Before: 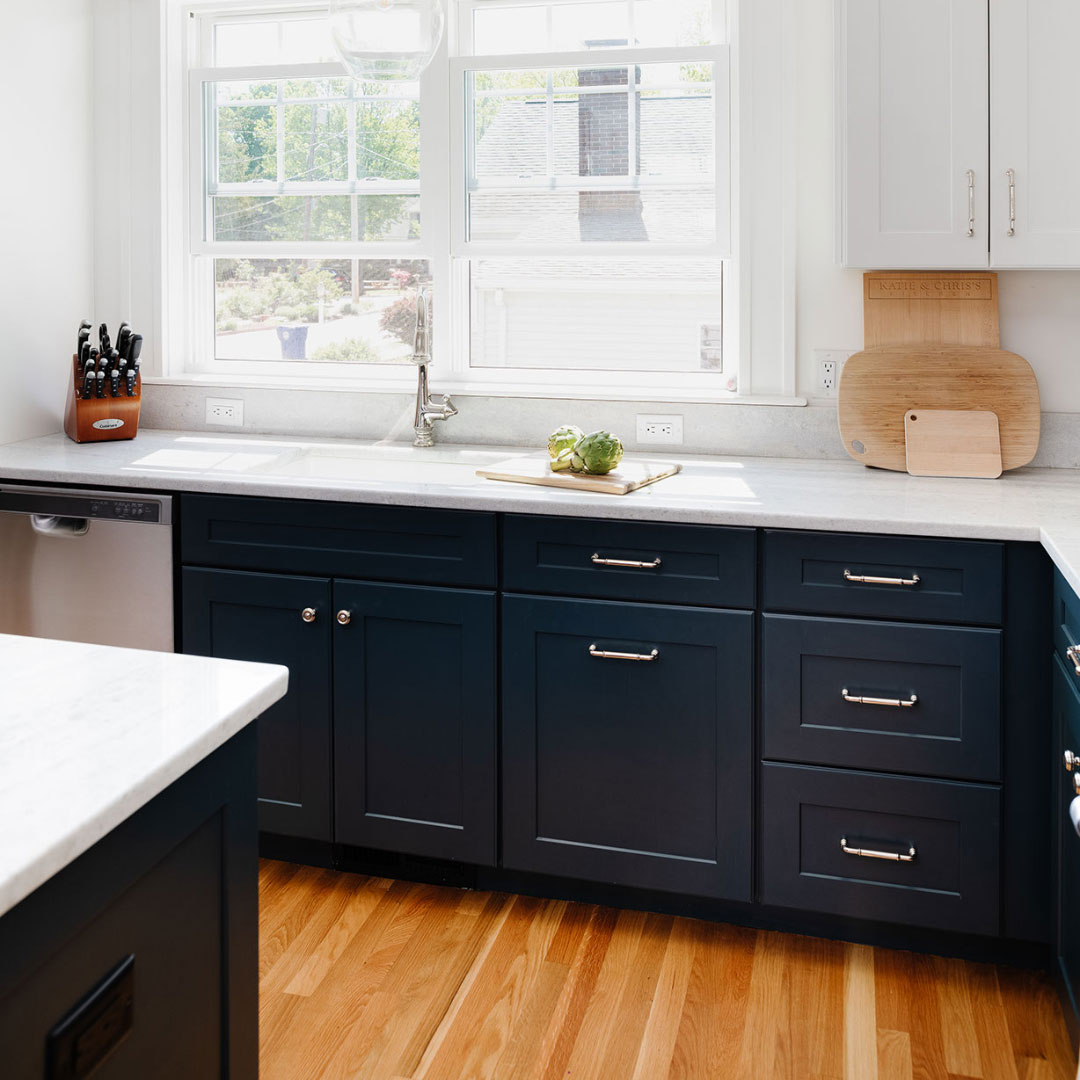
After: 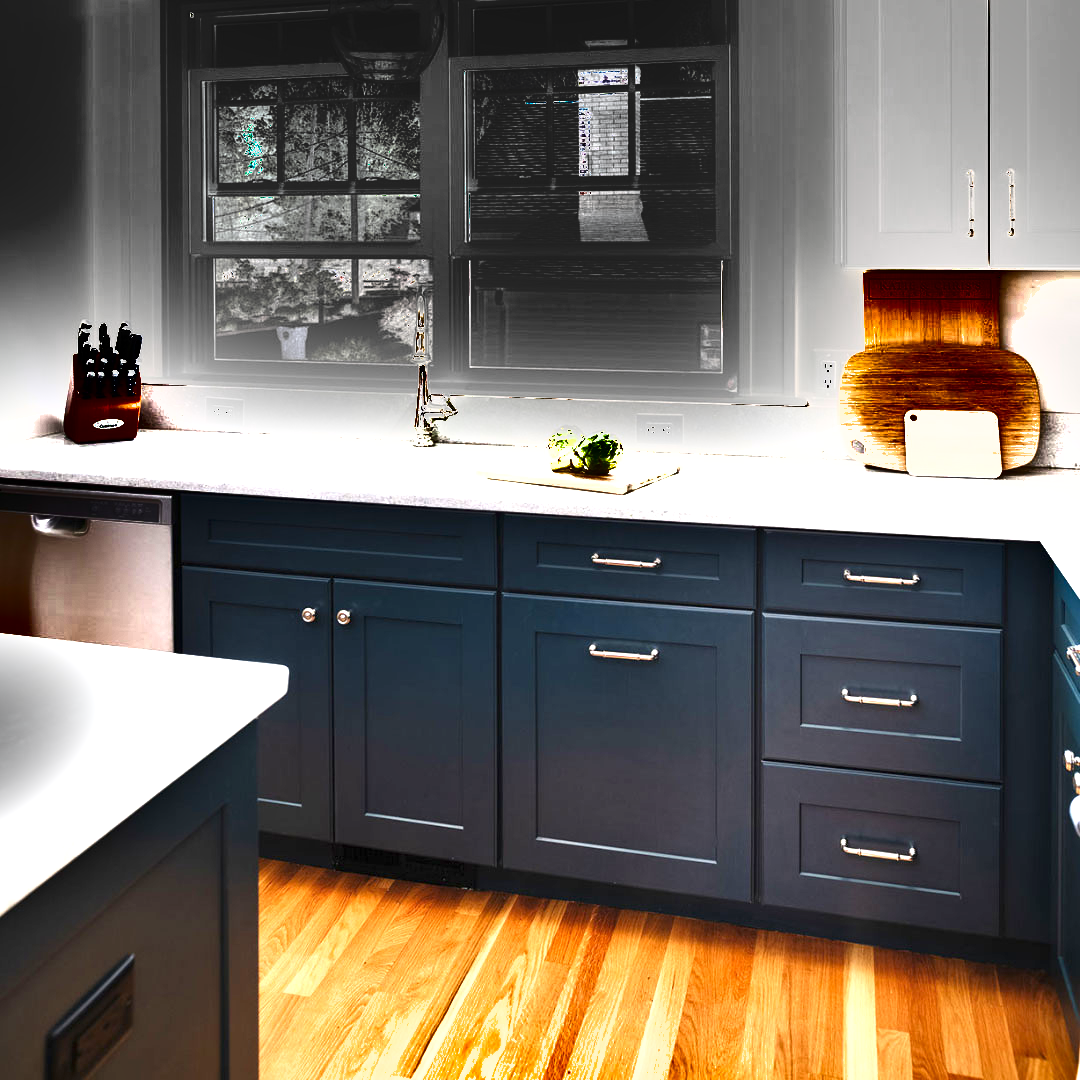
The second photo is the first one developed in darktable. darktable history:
exposure: black level correction 0, exposure 1.45 EV, compensate exposure bias true, compensate highlight preservation false
shadows and highlights: shadows 24.5, highlights -78.15, soften with gaussian
